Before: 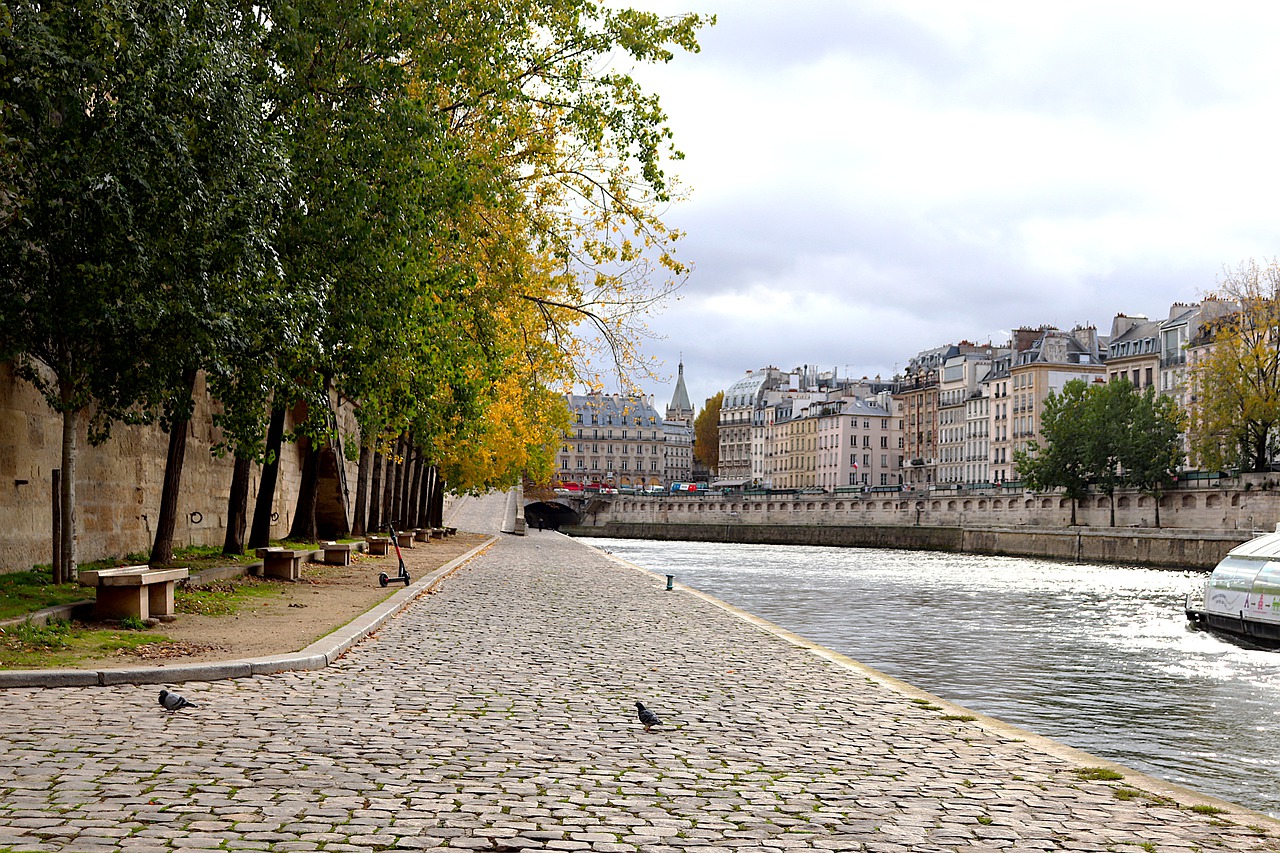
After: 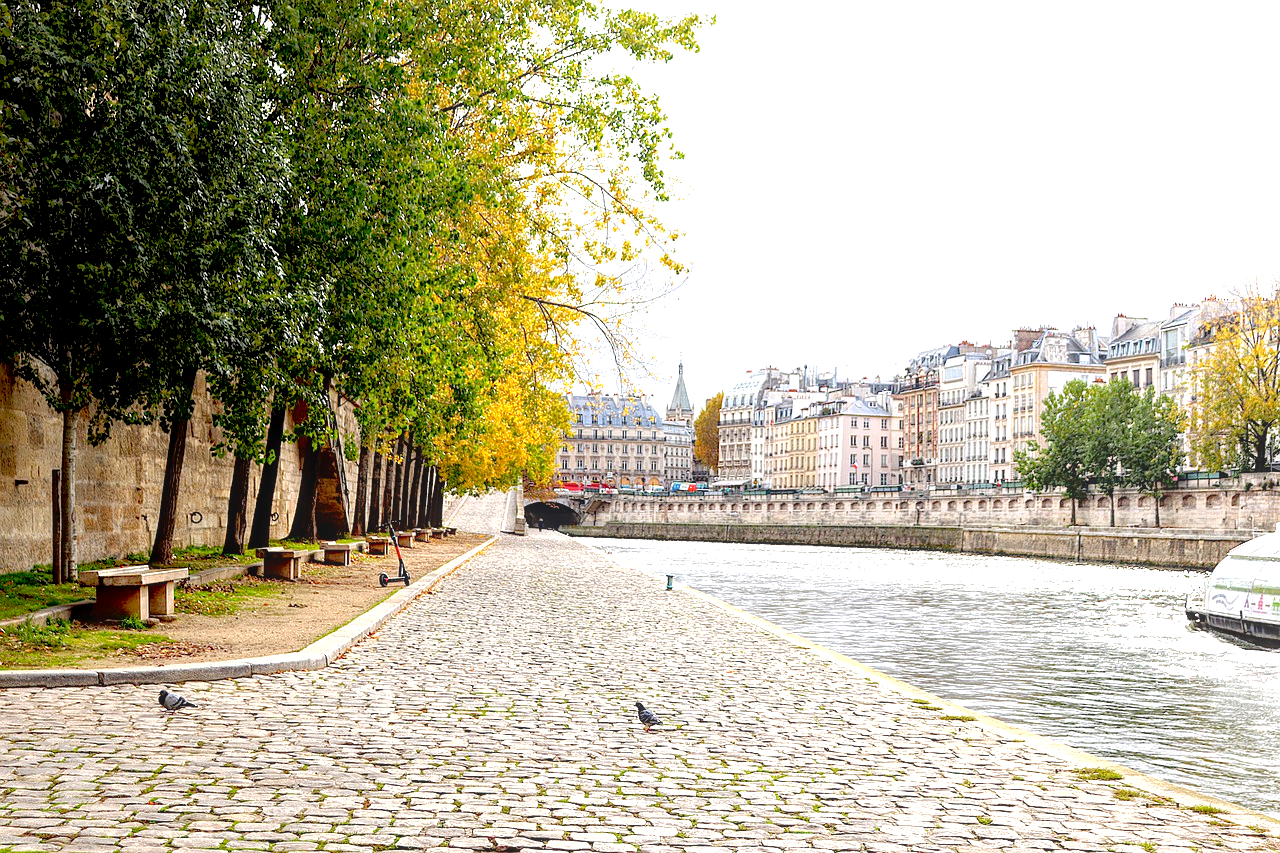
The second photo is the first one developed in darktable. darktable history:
local contrast: highlights 66%, shadows 32%, detail 167%, midtone range 0.2
exposure: black level correction 0.01, exposure 1 EV, compensate highlight preservation false
